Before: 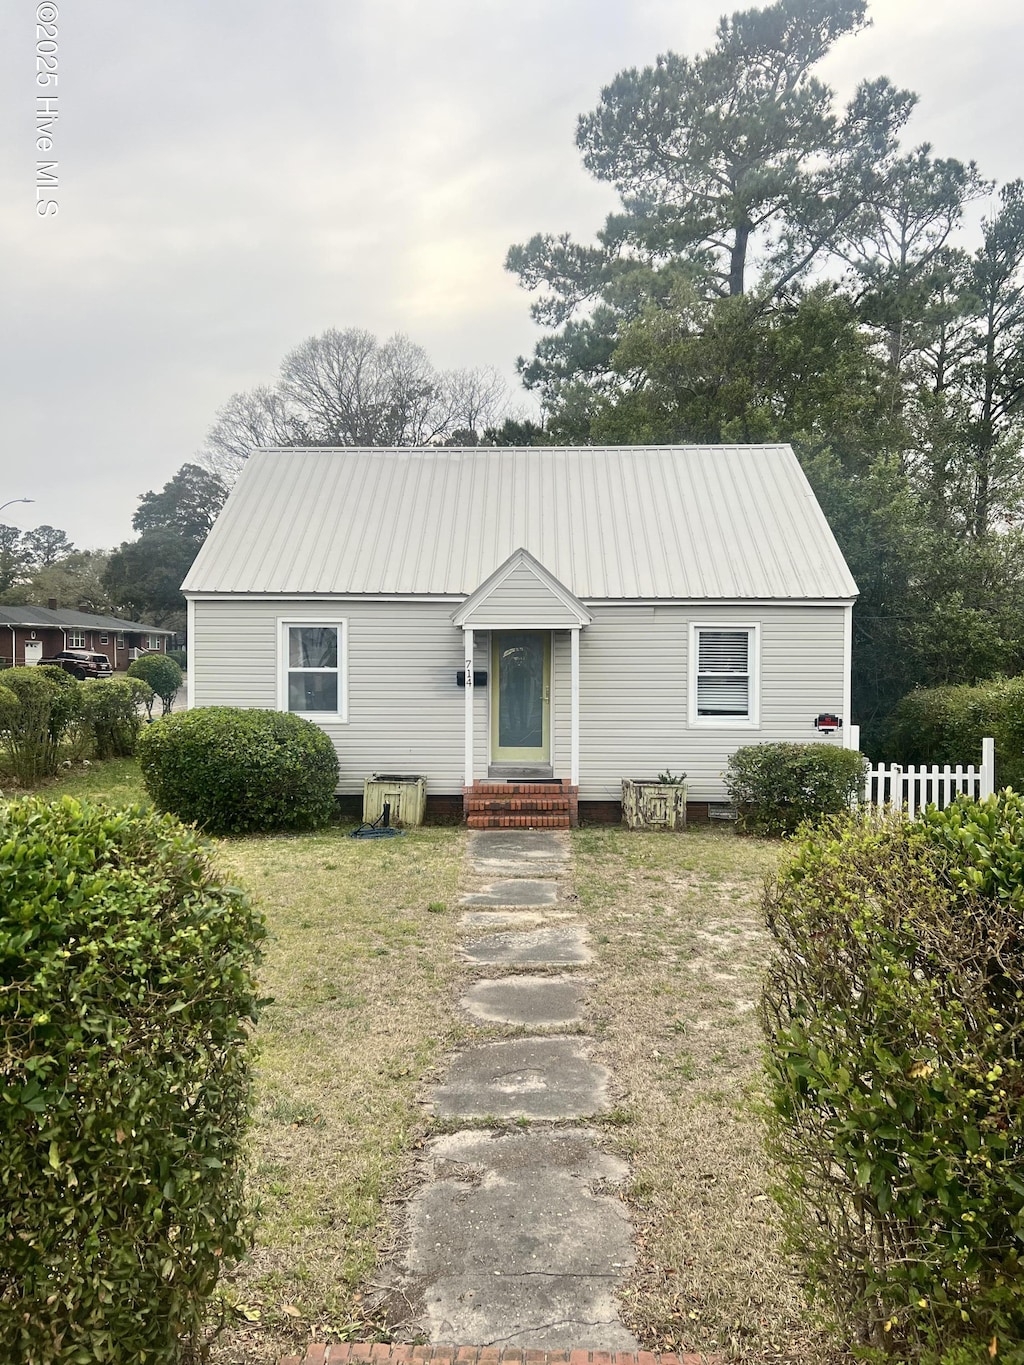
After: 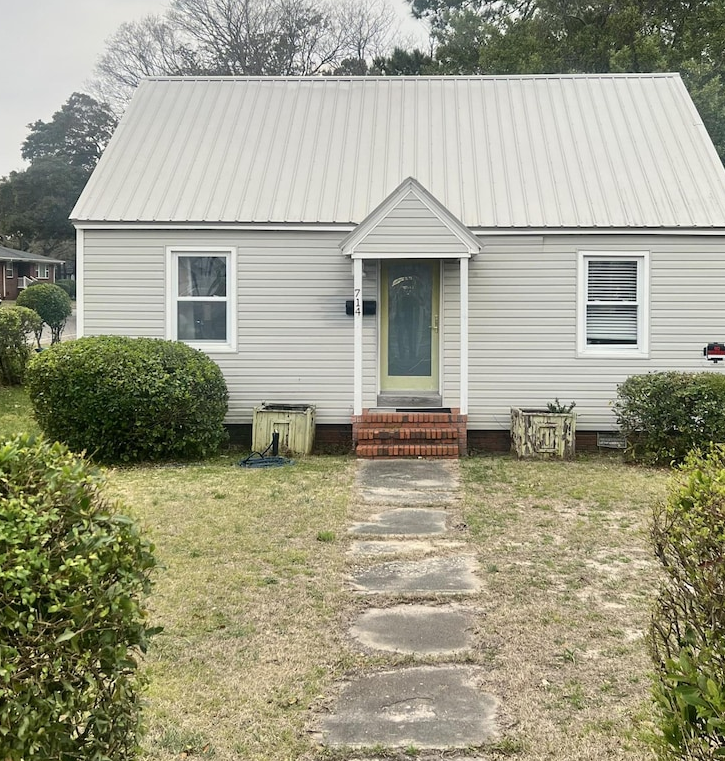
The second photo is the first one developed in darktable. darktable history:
crop: left 10.924%, top 27.208%, right 18.247%, bottom 17.007%
